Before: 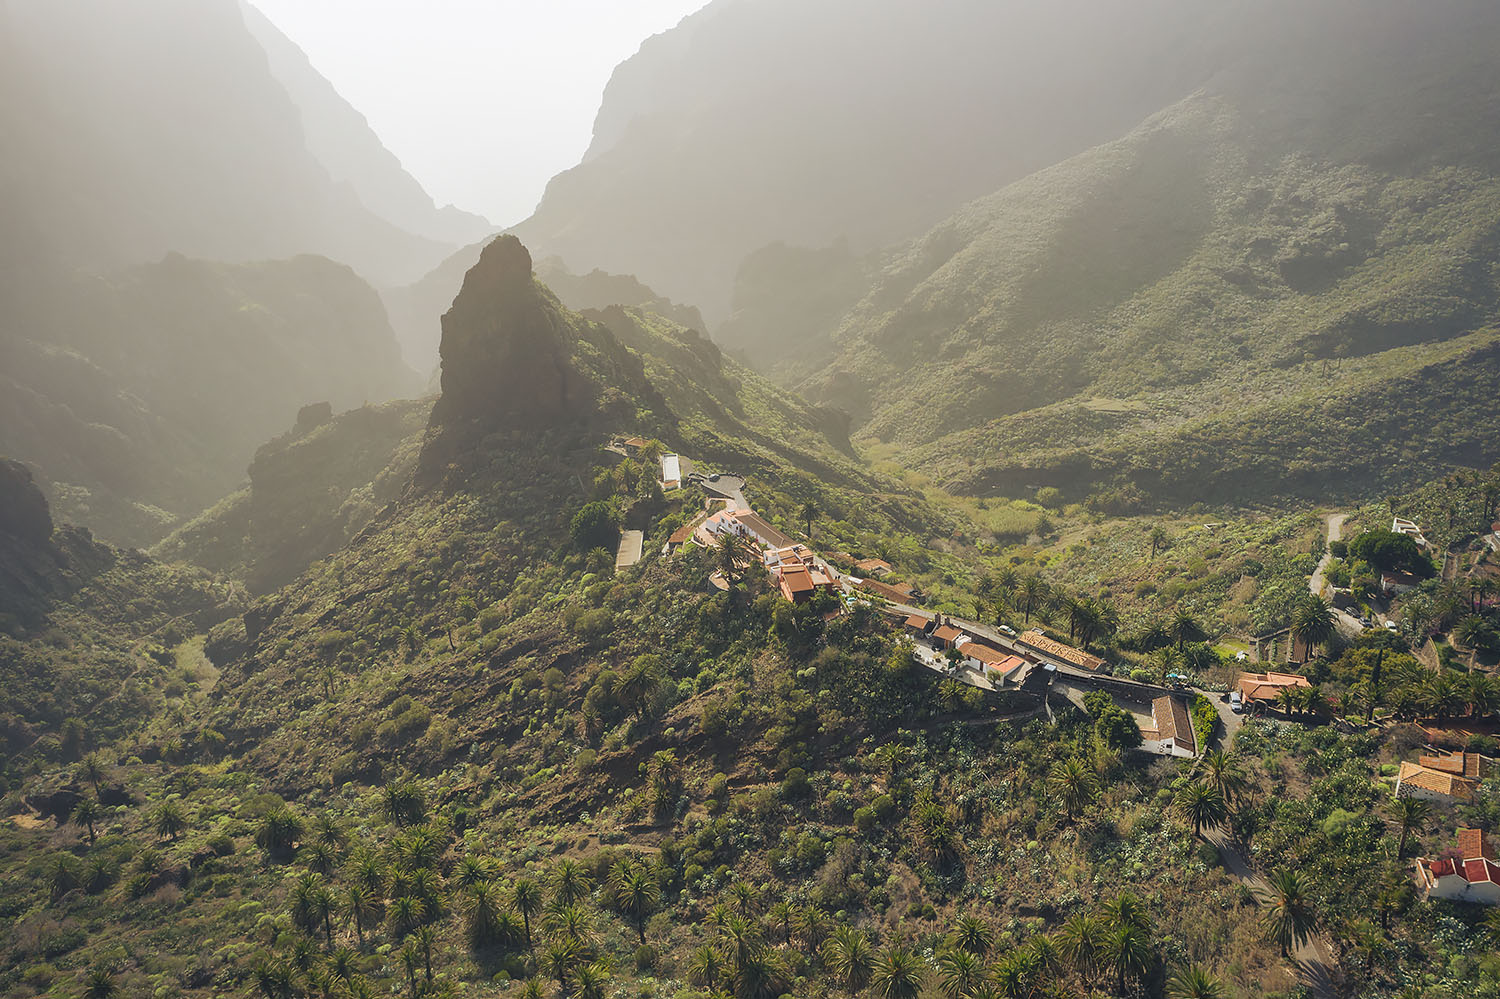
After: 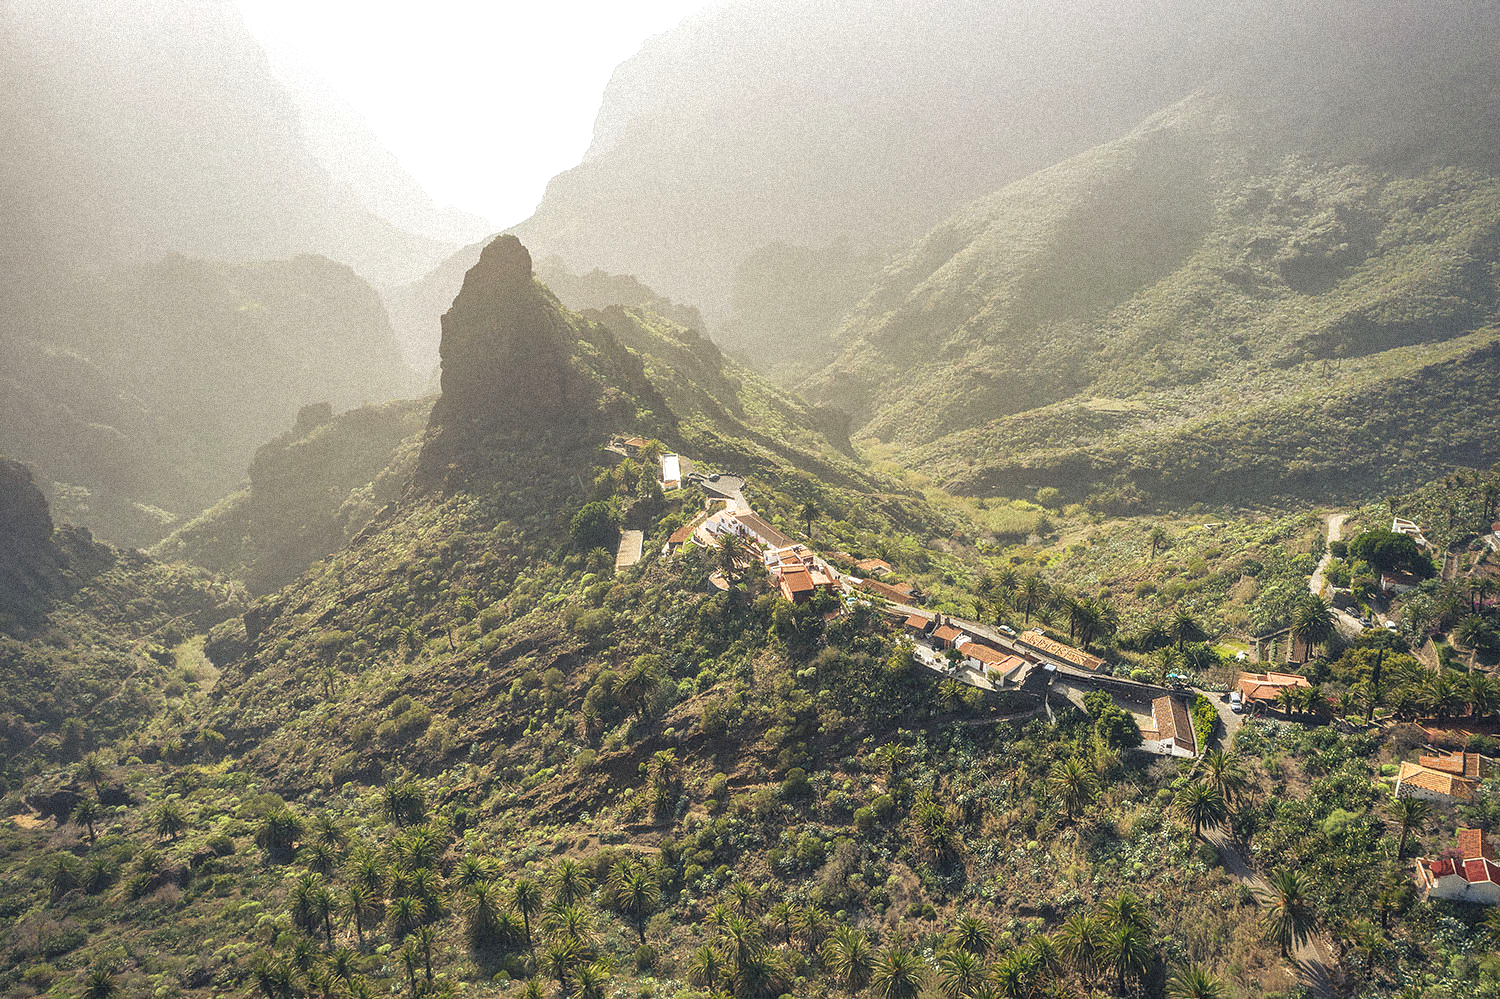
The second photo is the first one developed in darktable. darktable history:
exposure: black level correction 0, exposure 0.5 EV, compensate exposure bias true, compensate highlight preservation false
grain: coarseness 9.38 ISO, strength 34.99%, mid-tones bias 0%
local contrast: on, module defaults
